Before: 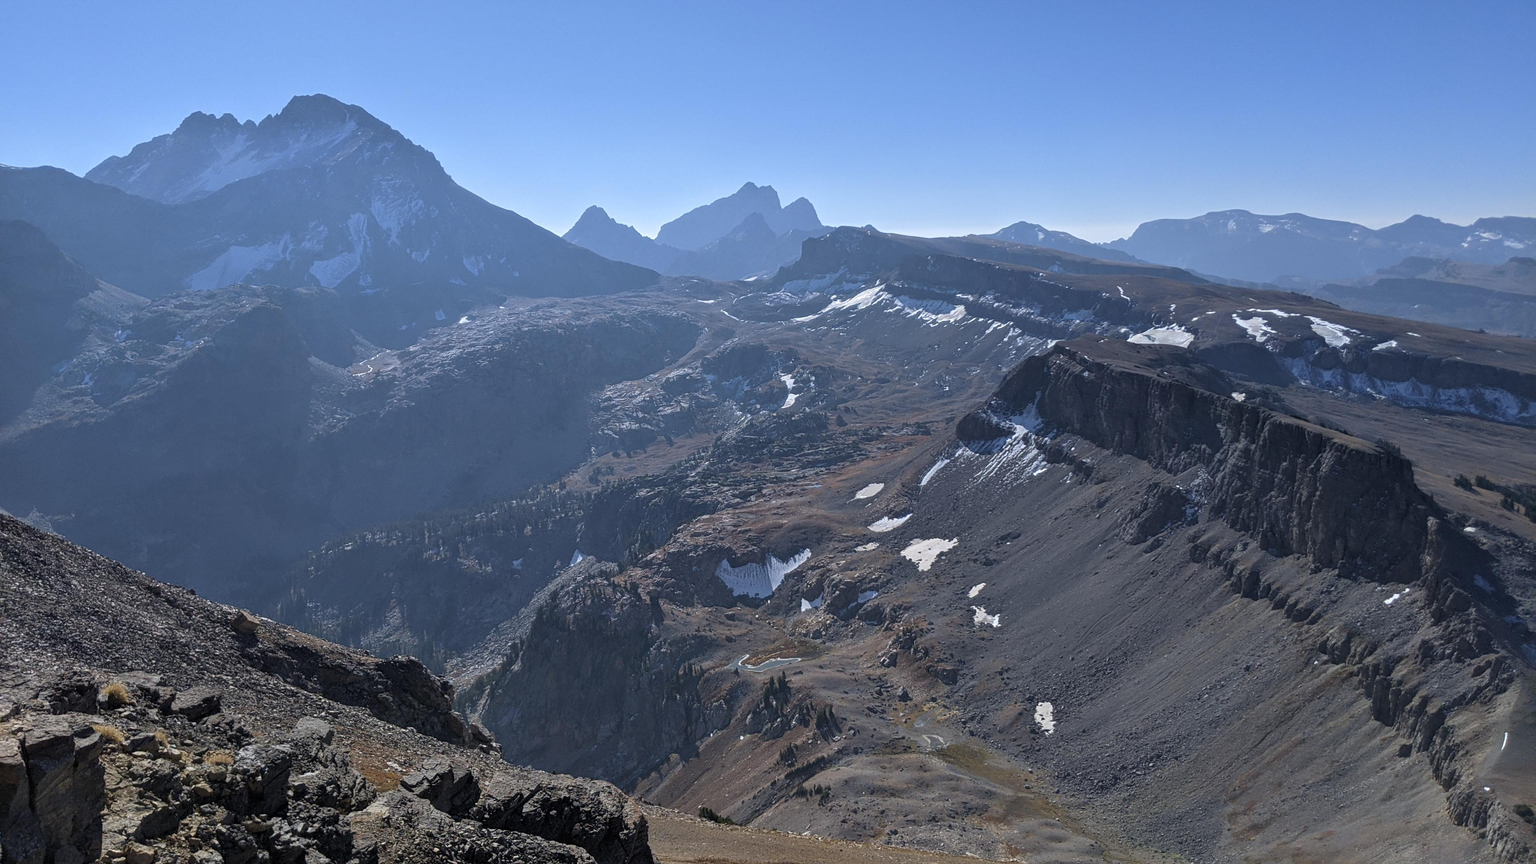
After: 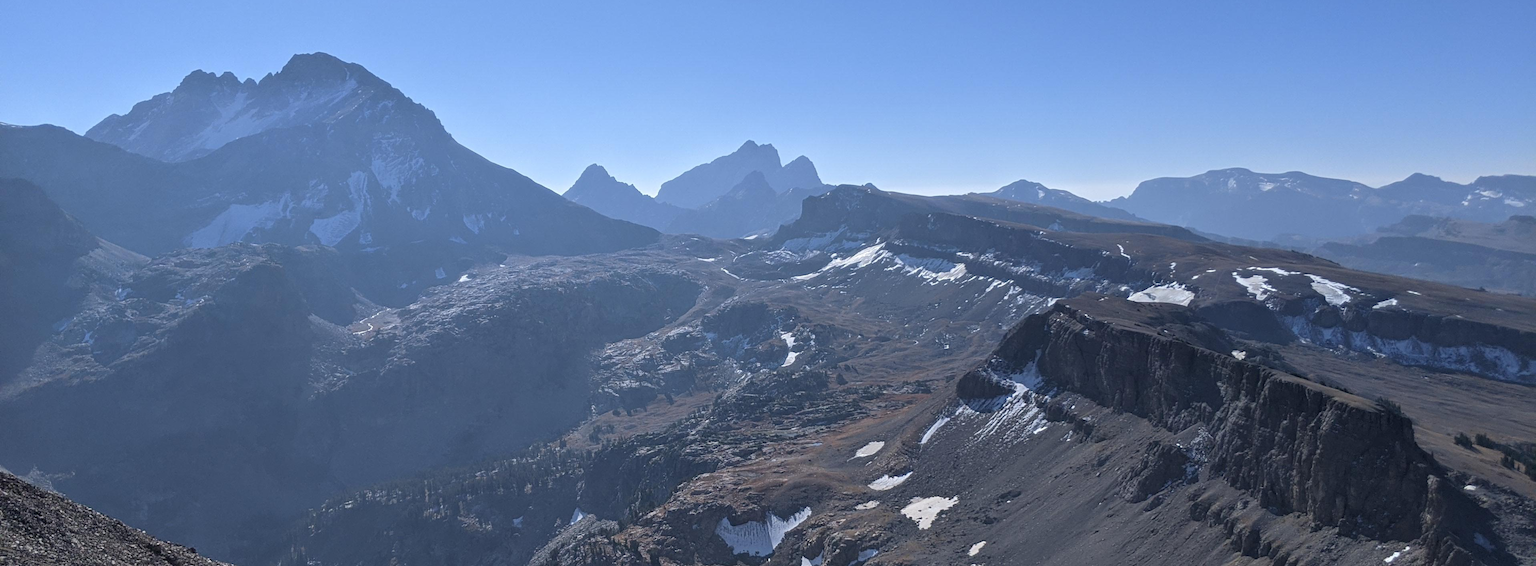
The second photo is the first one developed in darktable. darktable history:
crop and rotate: top 4.892%, bottom 29.482%
